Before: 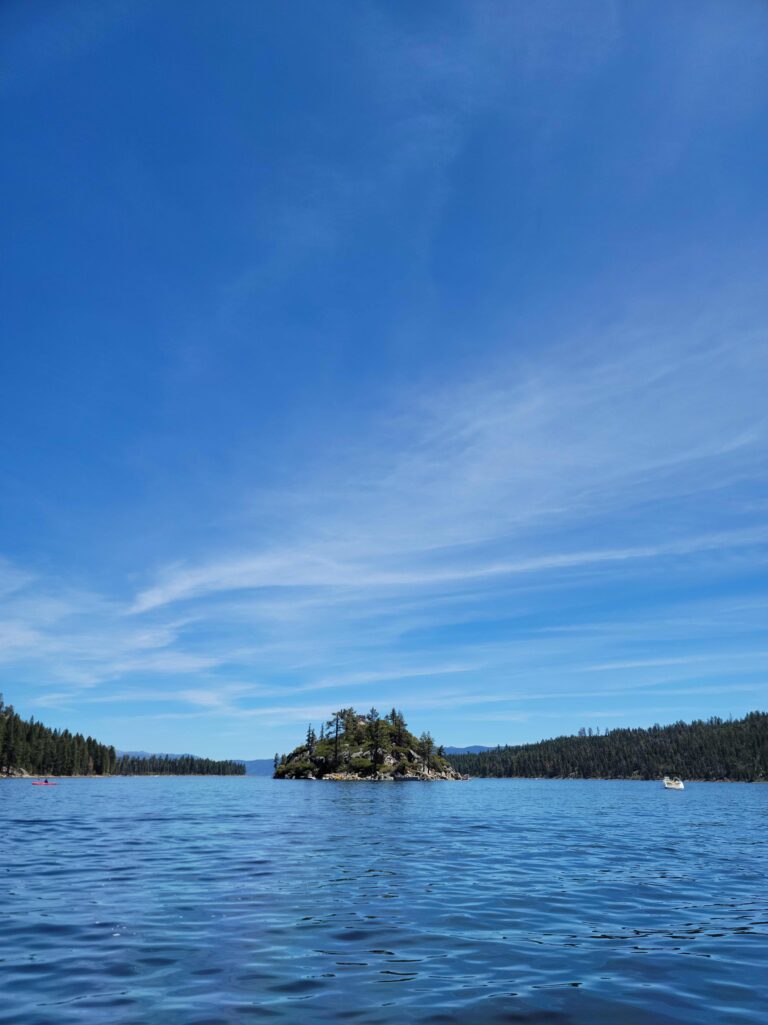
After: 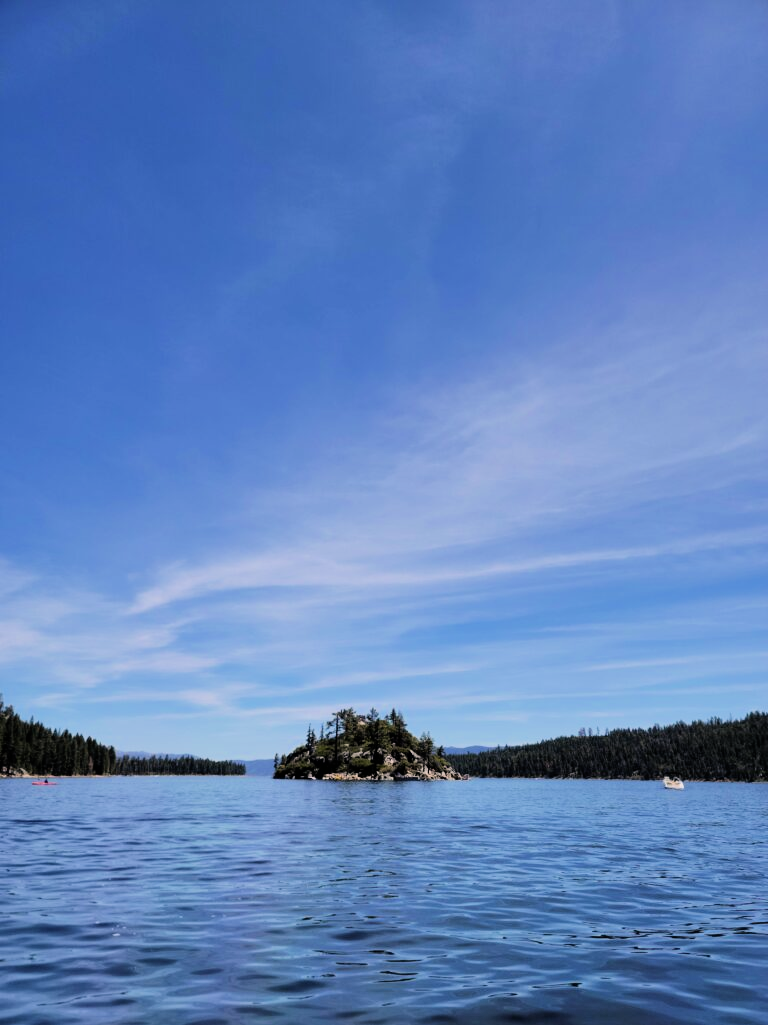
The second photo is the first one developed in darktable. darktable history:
tone equalizer: -8 EV -0.747 EV, -7 EV -0.713 EV, -6 EV -0.575 EV, -5 EV -0.385 EV, -3 EV 0.372 EV, -2 EV 0.6 EV, -1 EV 0.7 EV, +0 EV 0.766 EV, edges refinement/feathering 500, mask exposure compensation -1.57 EV, preserve details no
color correction: highlights a* 7.94, highlights b* 4.4
filmic rgb: black relative exposure -7.65 EV, white relative exposure 4.56 EV, hardness 3.61, color science v6 (2022)
